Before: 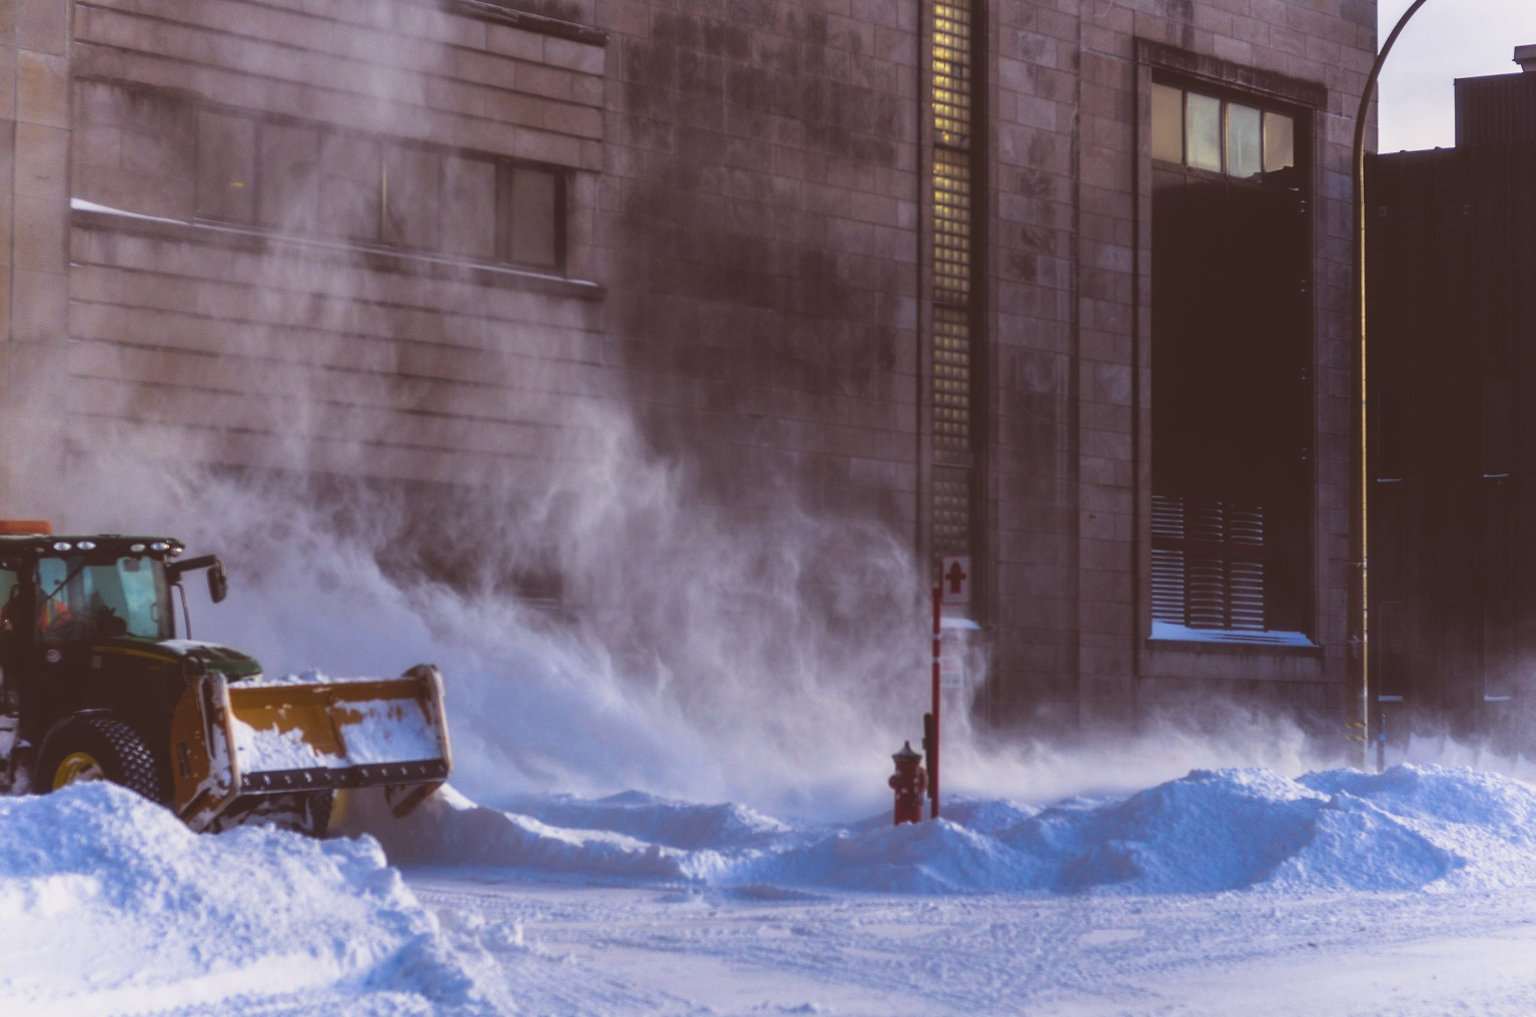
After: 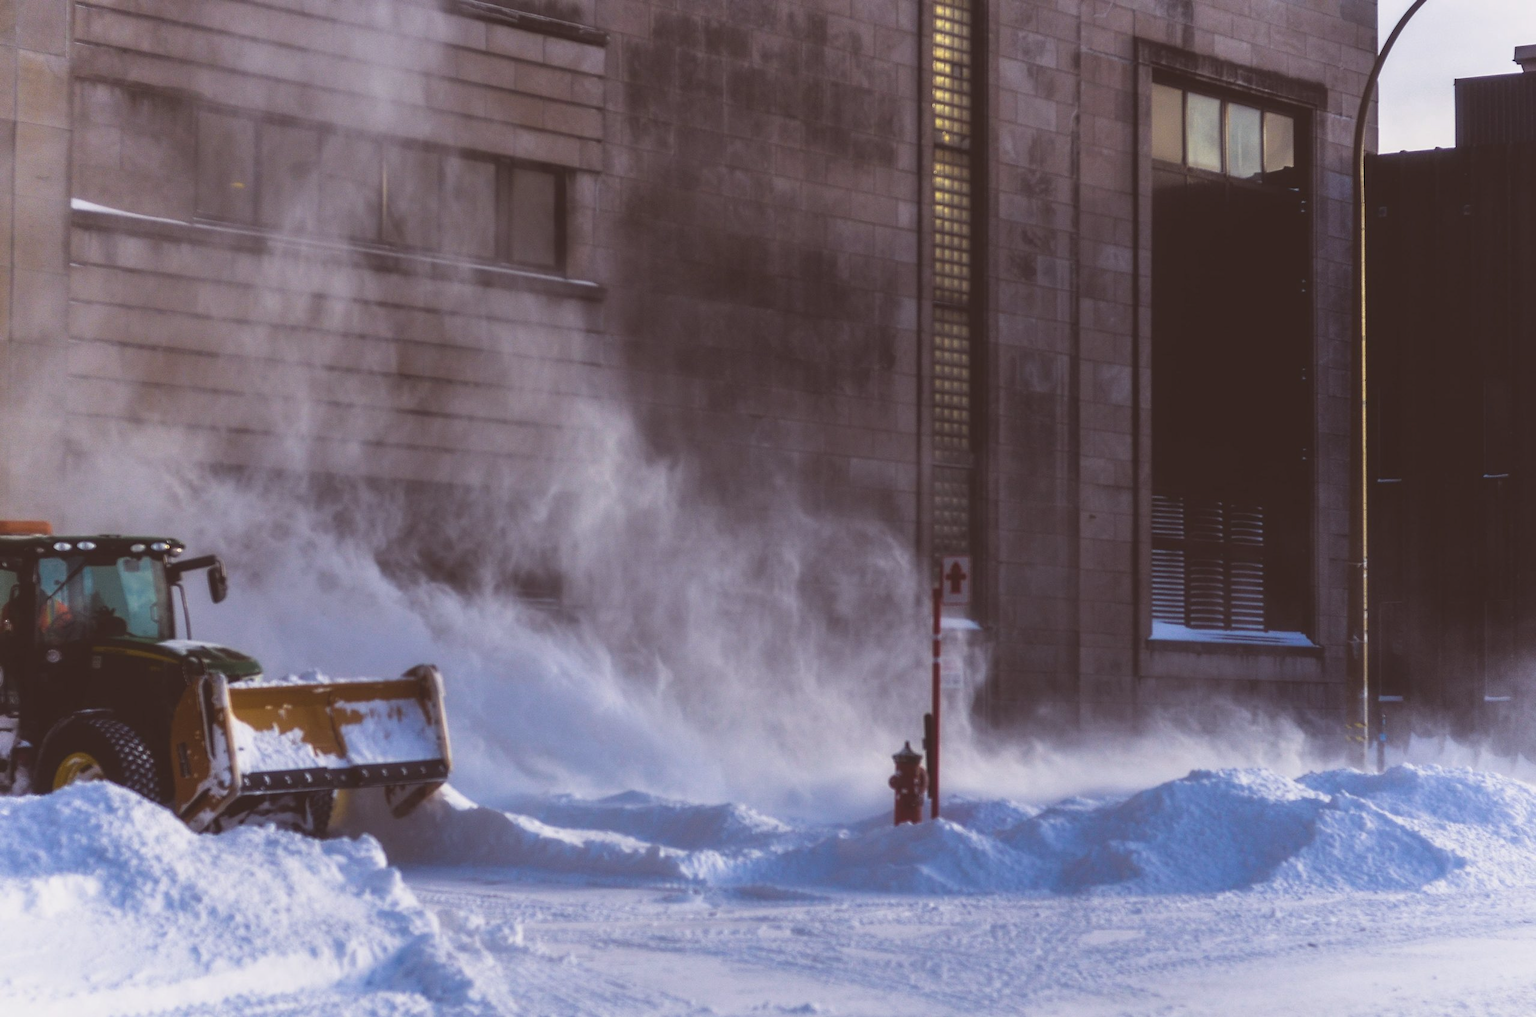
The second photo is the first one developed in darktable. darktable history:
color contrast: green-magenta contrast 0.84, blue-yellow contrast 0.86
color zones: curves: ch0 [(0.25, 0.5) (0.636, 0.25) (0.75, 0.5)]
